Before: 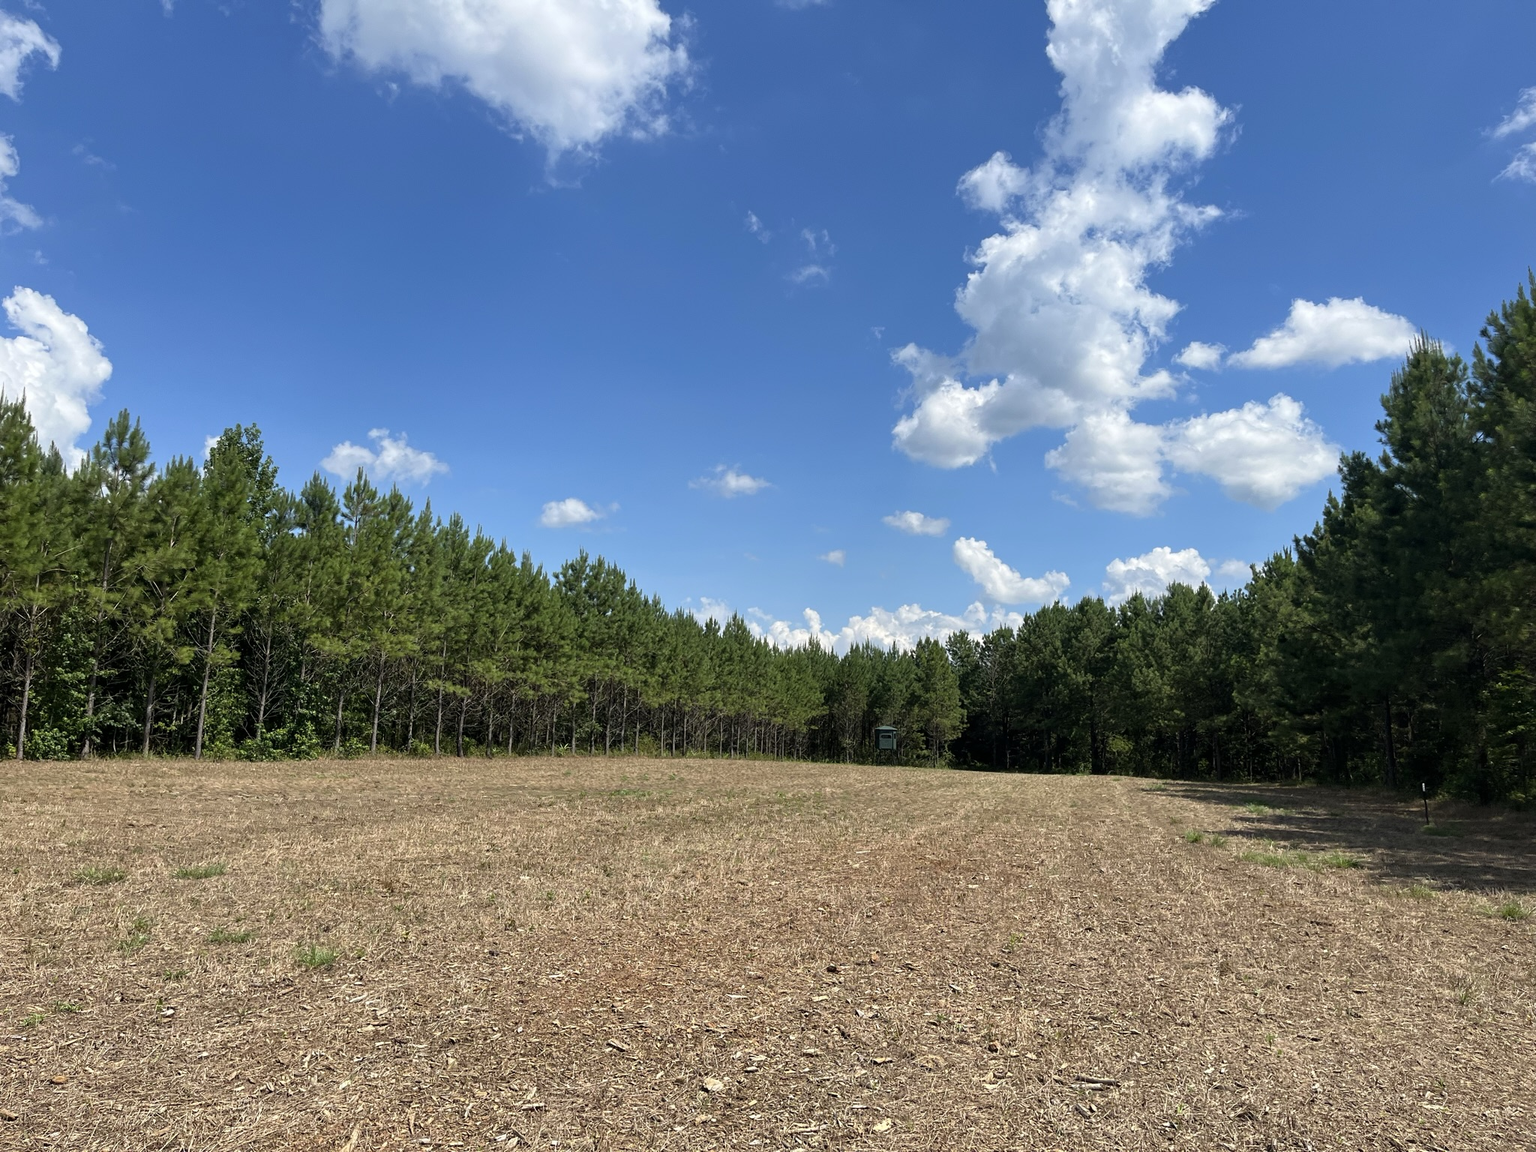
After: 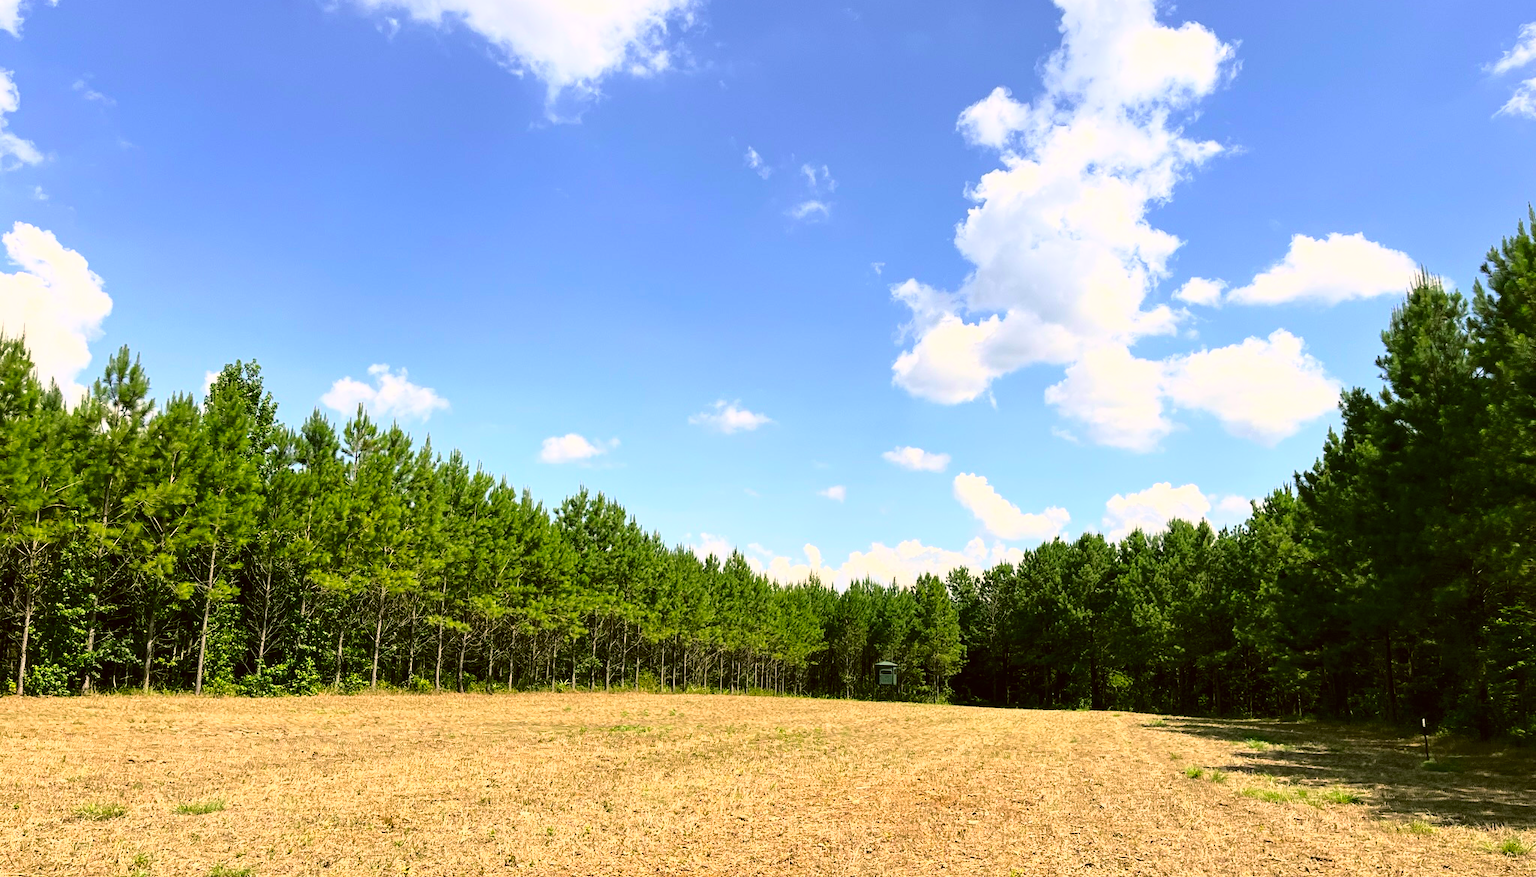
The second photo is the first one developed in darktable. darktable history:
base curve: curves: ch0 [(0, 0) (0.026, 0.03) (0.109, 0.232) (0.351, 0.748) (0.669, 0.968) (1, 1)]
color balance rgb: shadows lift › chroma 5.749%, shadows lift › hue 239.27°, perceptual saturation grading › global saturation 19.985%
crop: top 5.64%, bottom 18.136%
color correction: highlights a* 8.21, highlights b* 15.26, shadows a* -0.635, shadows b* 26.2
